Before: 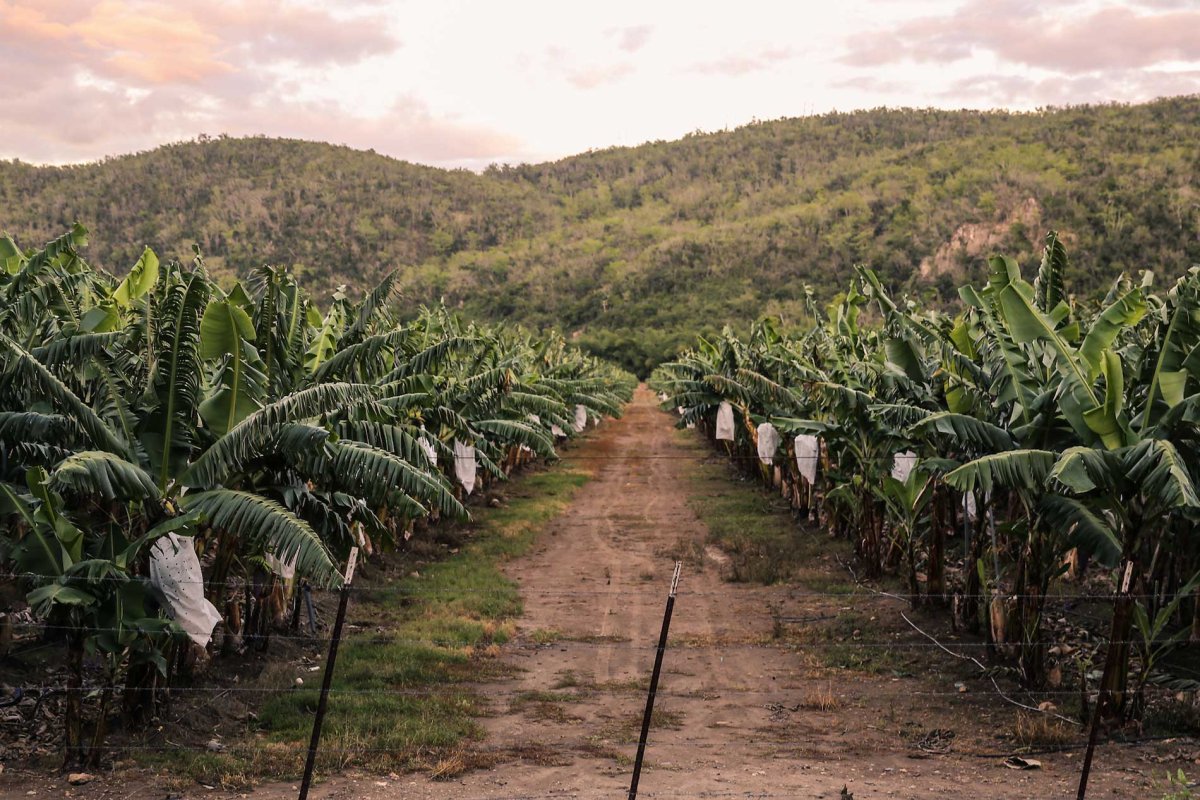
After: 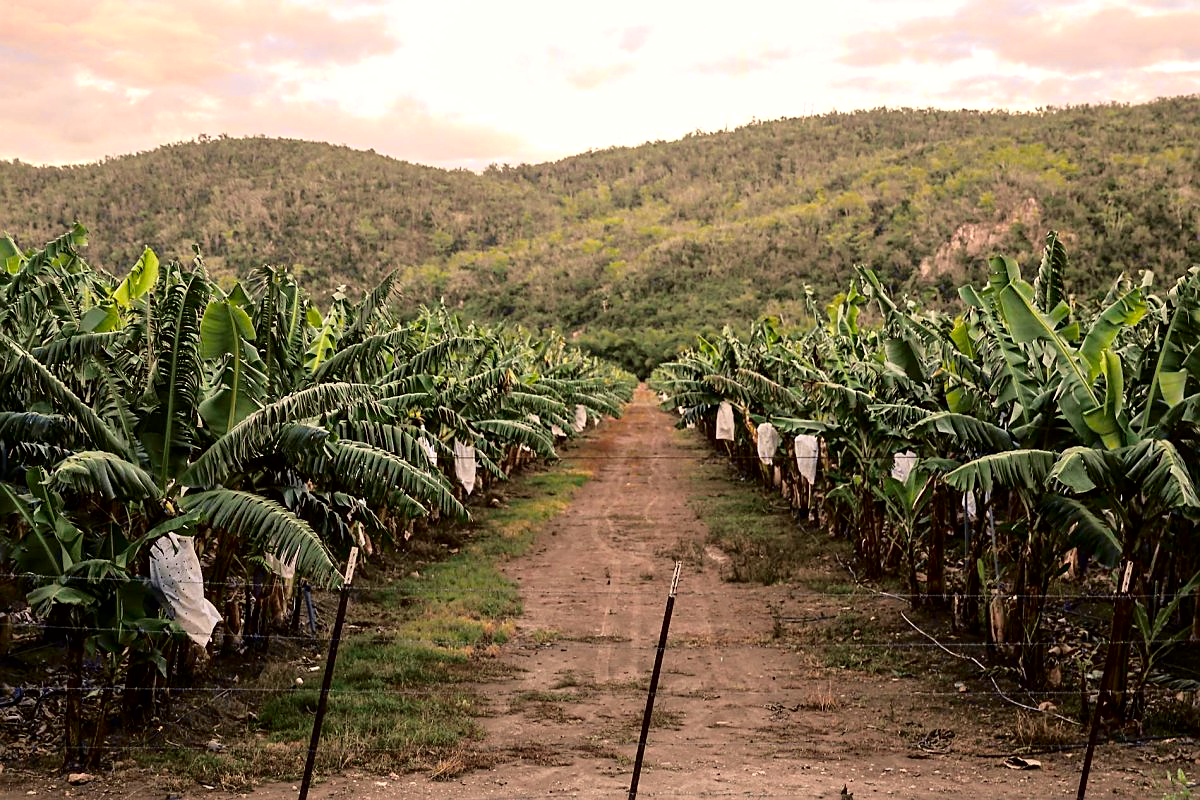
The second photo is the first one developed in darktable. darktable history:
sharpen: on, module defaults
color zones: curves: ch0 [(0.068, 0.464) (0.25, 0.5) (0.48, 0.508) (0.75, 0.536) (0.886, 0.476) (0.967, 0.456)]; ch1 [(0.066, 0.456) (0.25, 0.5) (0.616, 0.508) (0.746, 0.56) (0.934, 0.444)]
tone curve: curves: ch0 [(0.024, 0) (0.075, 0.034) (0.145, 0.098) (0.257, 0.259) (0.408, 0.45) (0.611, 0.64) (0.81, 0.857) (1, 1)]; ch1 [(0, 0) (0.287, 0.198) (0.501, 0.506) (0.56, 0.57) (0.712, 0.777) (0.976, 0.992)]; ch2 [(0, 0) (0.5, 0.5) (0.523, 0.552) (0.59, 0.603) (0.681, 0.754) (1, 1)], color space Lab, independent channels, preserve colors none
exposure: exposure 0.201 EV, compensate highlight preservation false
